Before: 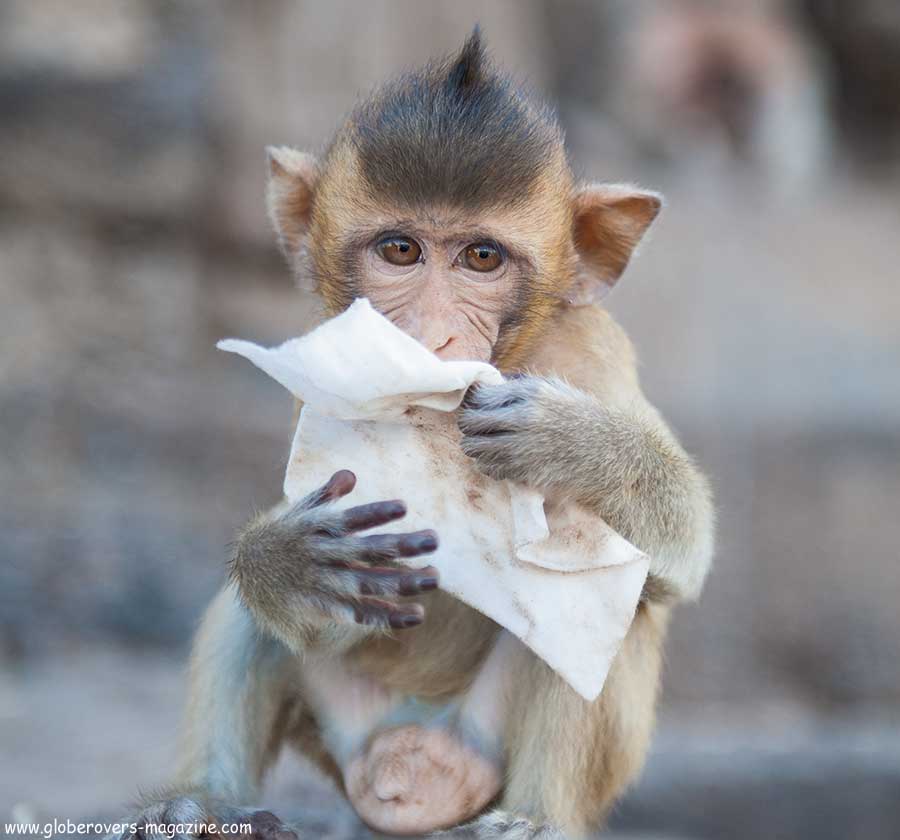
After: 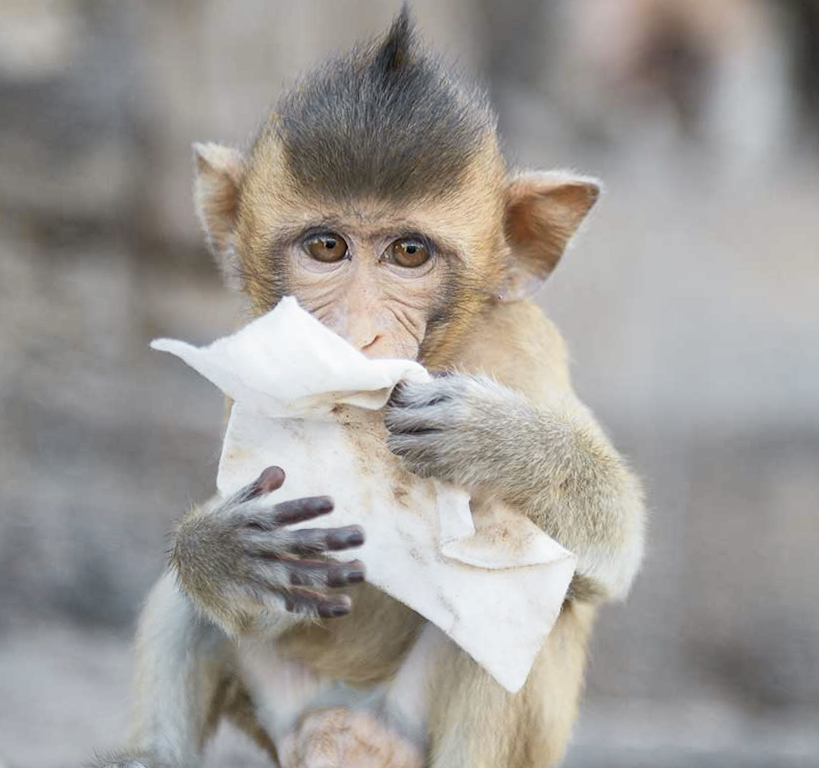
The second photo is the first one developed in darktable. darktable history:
rotate and perspective: rotation 0.062°, lens shift (vertical) 0.115, lens shift (horizontal) -0.133, crop left 0.047, crop right 0.94, crop top 0.061, crop bottom 0.94
crop and rotate: left 2.536%, right 1.107%, bottom 2.246%
tone curve: curves: ch0 [(0, 0) (0.765, 0.816) (1, 1)]; ch1 [(0, 0) (0.425, 0.464) (0.5, 0.5) (0.531, 0.522) (0.588, 0.575) (0.994, 0.939)]; ch2 [(0, 0) (0.398, 0.435) (0.455, 0.481) (0.501, 0.504) (0.529, 0.544) (0.584, 0.585) (1, 0.911)], color space Lab, independent channels
